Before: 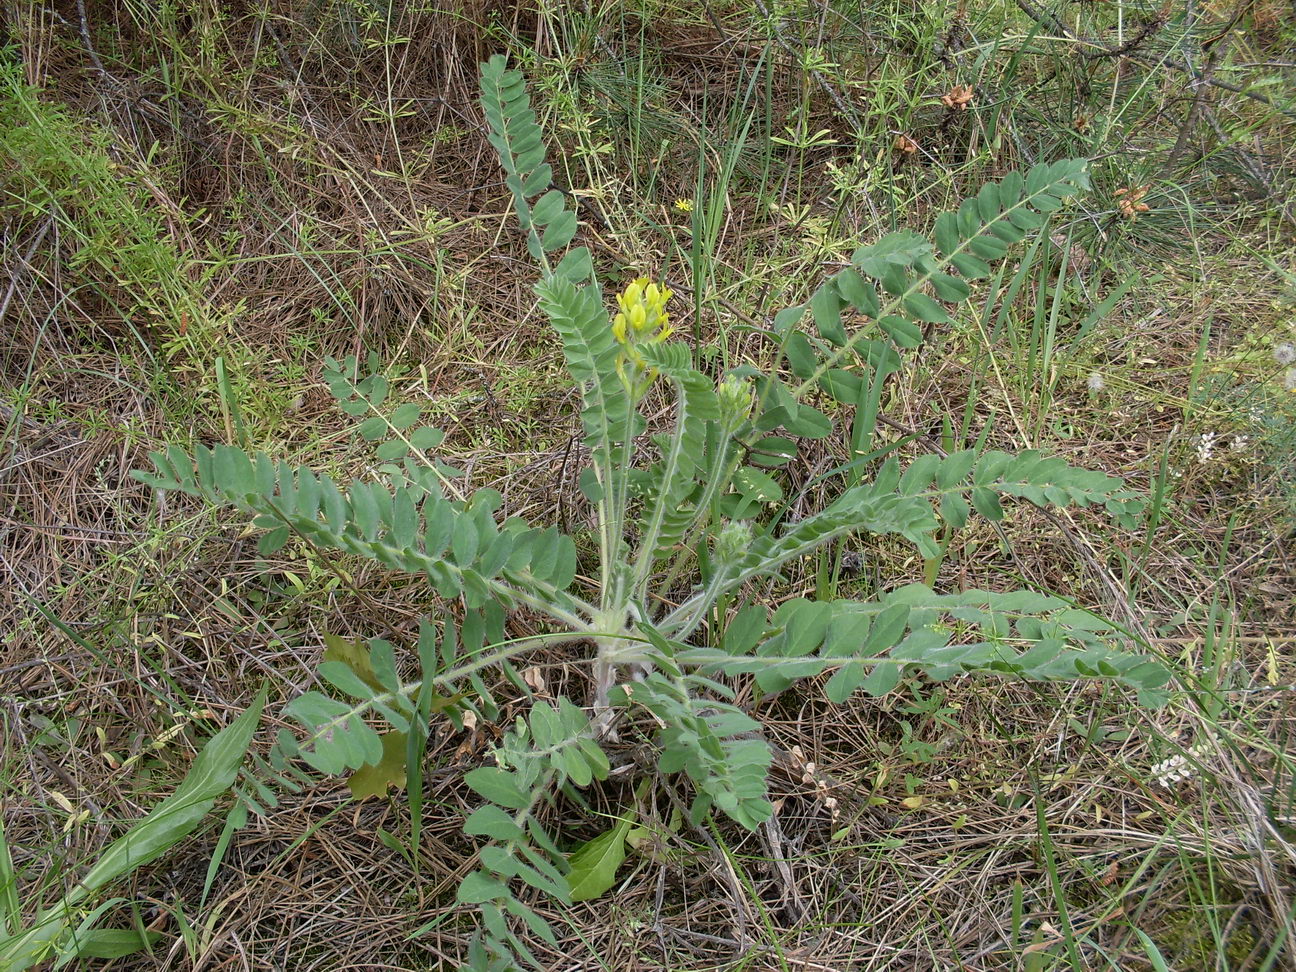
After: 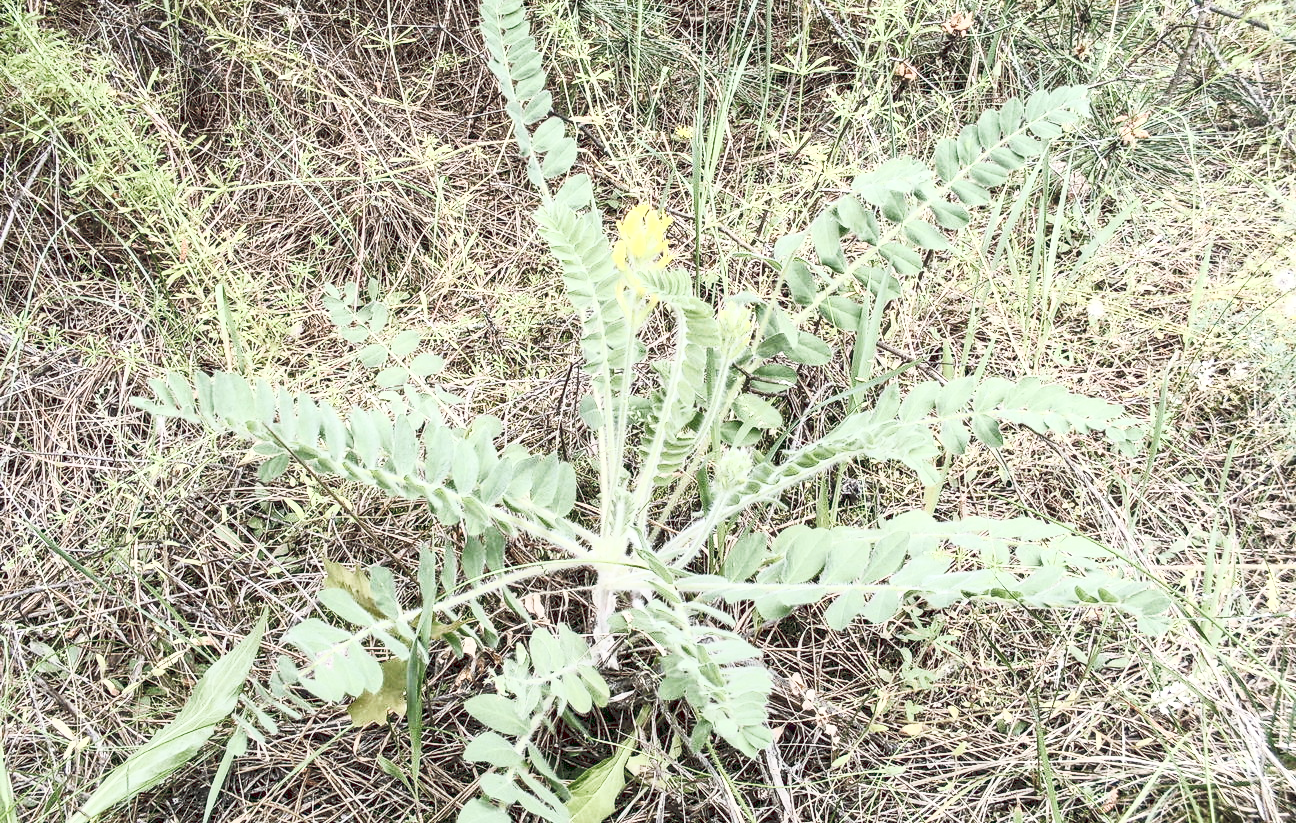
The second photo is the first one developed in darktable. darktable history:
tone equalizer: on, module defaults
contrast brightness saturation: contrast 0.581, brightness 0.578, saturation -0.334
crop: top 7.582%, bottom 7.646%
exposure: black level correction 0.004, exposure 0.411 EV, compensate highlight preservation false
local contrast: on, module defaults
tone curve: curves: ch0 [(0, 0) (0.003, 0.077) (0.011, 0.089) (0.025, 0.105) (0.044, 0.122) (0.069, 0.134) (0.1, 0.151) (0.136, 0.171) (0.177, 0.198) (0.224, 0.23) (0.277, 0.273) (0.335, 0.343) (0.399, 0.422) (0.468, 0.508) (0.543, 0.601) (0.623, 0.695) (0.709, 0.782) (0.801, 0.866) (0.898, 0.934) (1, 1)], preserve colors none
